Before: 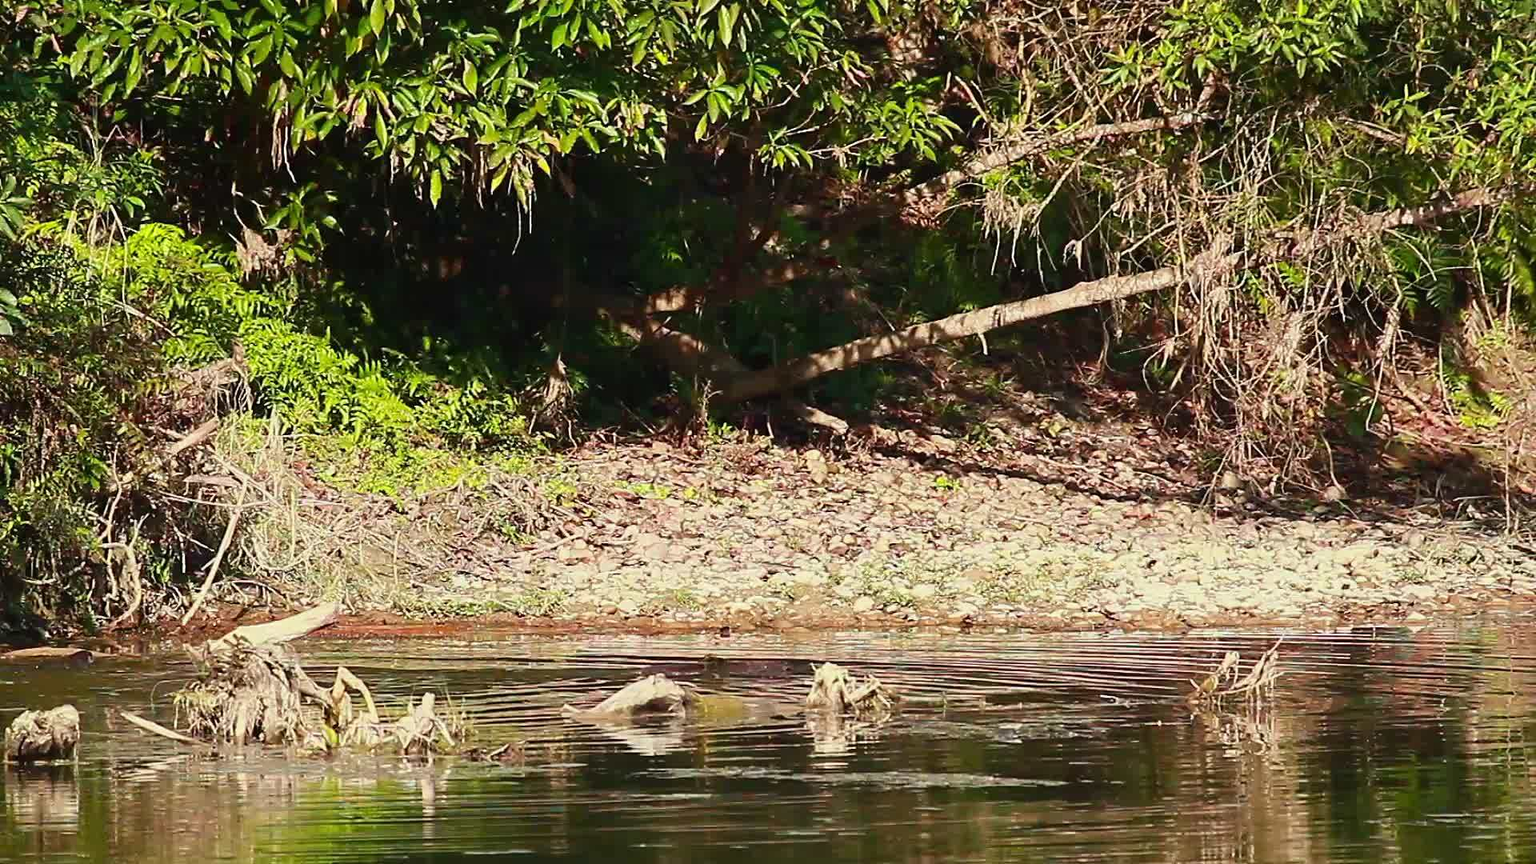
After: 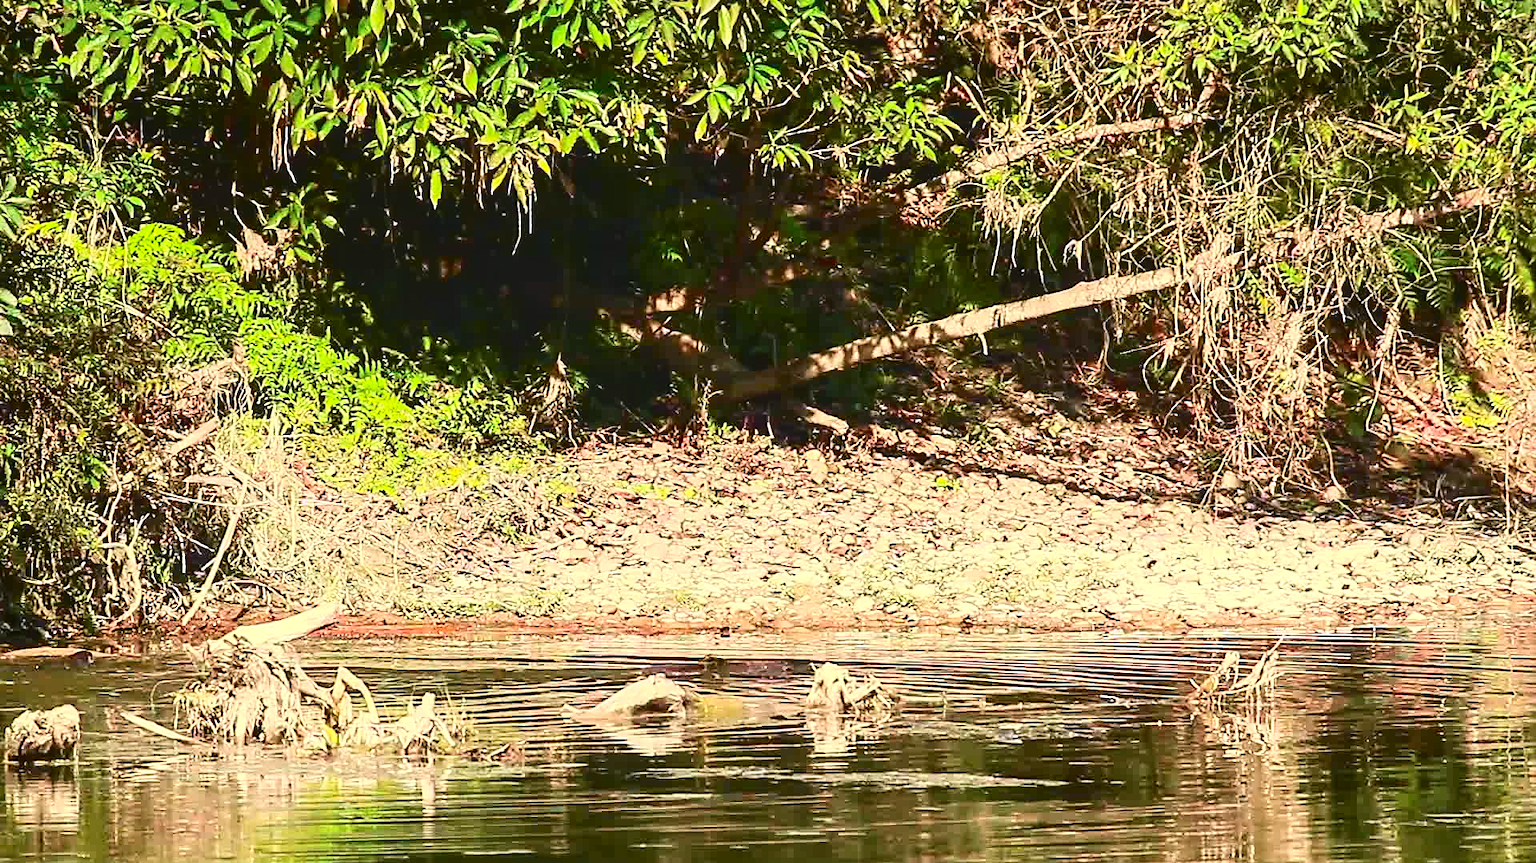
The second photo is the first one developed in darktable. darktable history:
exposure: black level correction 0, exposure 0.499 EV, compensate highlight preservation false
shadows and highlights: shadows -28.23, highlights 30.69
sharpen: radius 1.83, amount 0.404, threshold 1.219
tone curve: curves: ch0 [(0, 0.023) (0.087, 0.065) (0.184, 0.168) (0.45, 0.54) (0.57, 0.683) (0.722, 0.825) (0.877, 0.948) (1, 1)]; ch1 [(0, 0) (0.388, 0.369) (0.44, 0.45) (0.495, 0.491) (0.534, 0.528) (0.657, 0.655) (1, 1)]; ch2 [(0, 0) (0.353, 0.317) (0.408, 0.427) (0.5, 0.497) (0.534, 0.544) (0.576, 0.605) (0.625, 0.631) (1, 1)], color space Lab, independent channels, preserve colors none
contrast brightness saturation: saturation 0.179
crop: bottom 0.075%
local contrast: detail 116%
color correction: highlights a* 3.14, highlights b* -1.34, shadows a* -0.115, shadows b* 2.39, saturation 0.982
